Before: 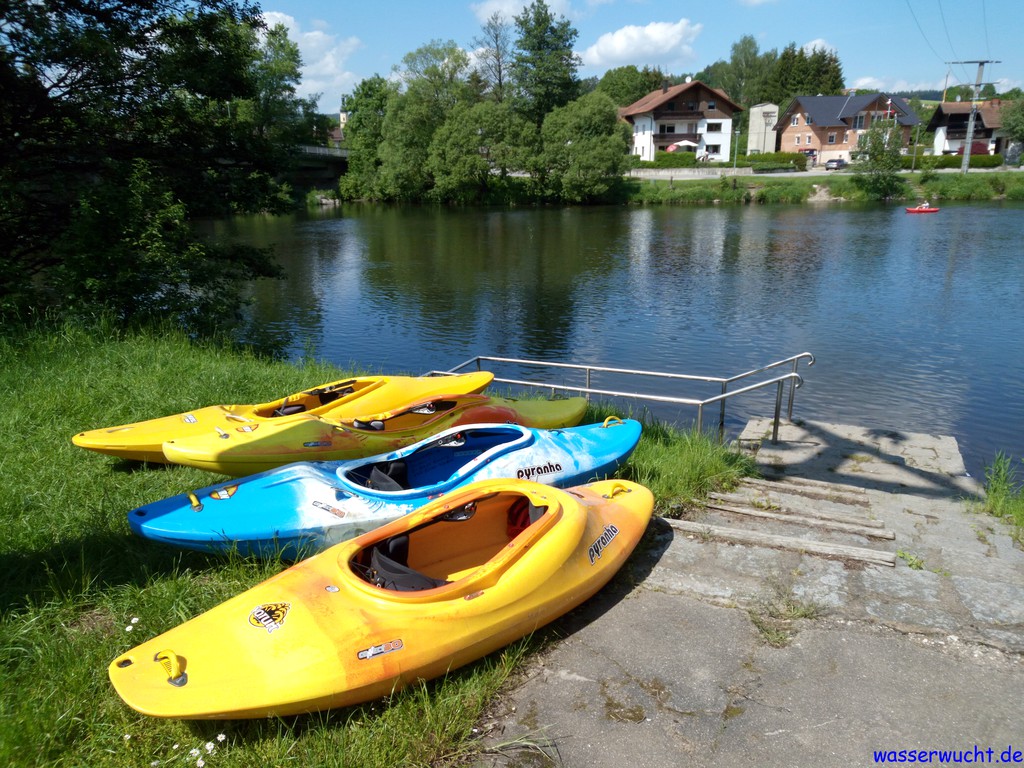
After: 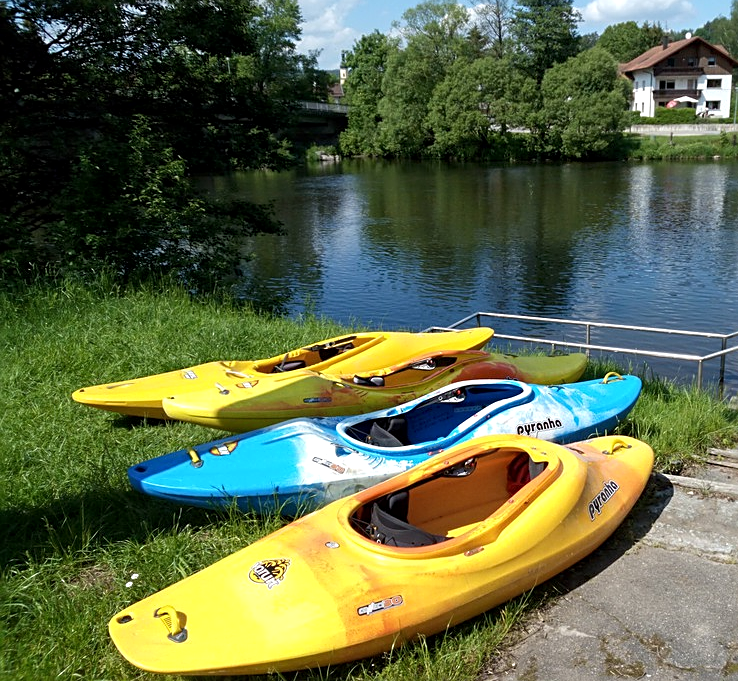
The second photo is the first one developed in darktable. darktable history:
sharpen: on, module defaults
crop: top 5.747%, right 27.882%, bottom 5.575%
tone equalizer: edges refinement/feathering 500, mask exposure compensation -1.57 EV, preserve details no
local contrast: highlights 106%, shadows 101%, detail 119%, midtone range 0.2
